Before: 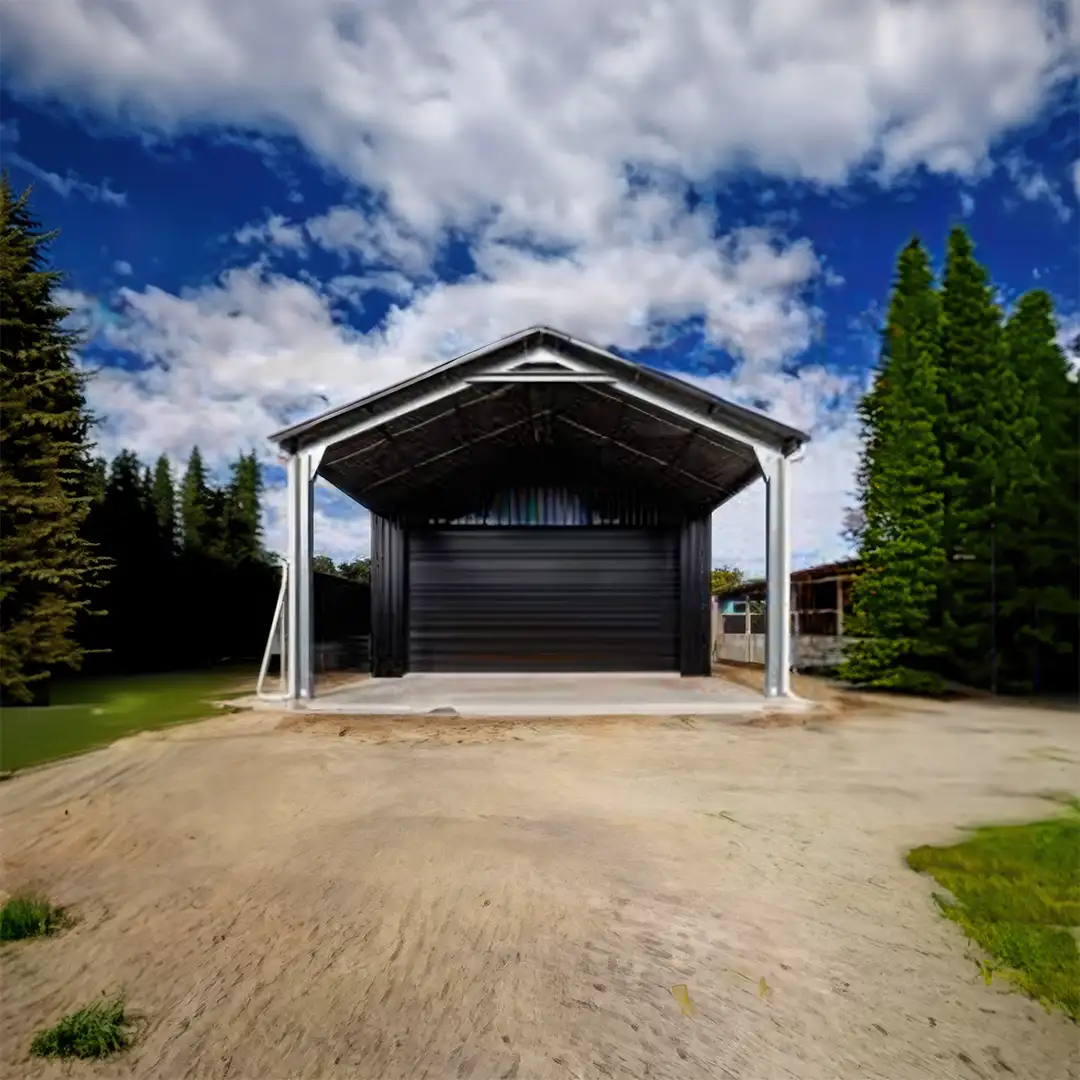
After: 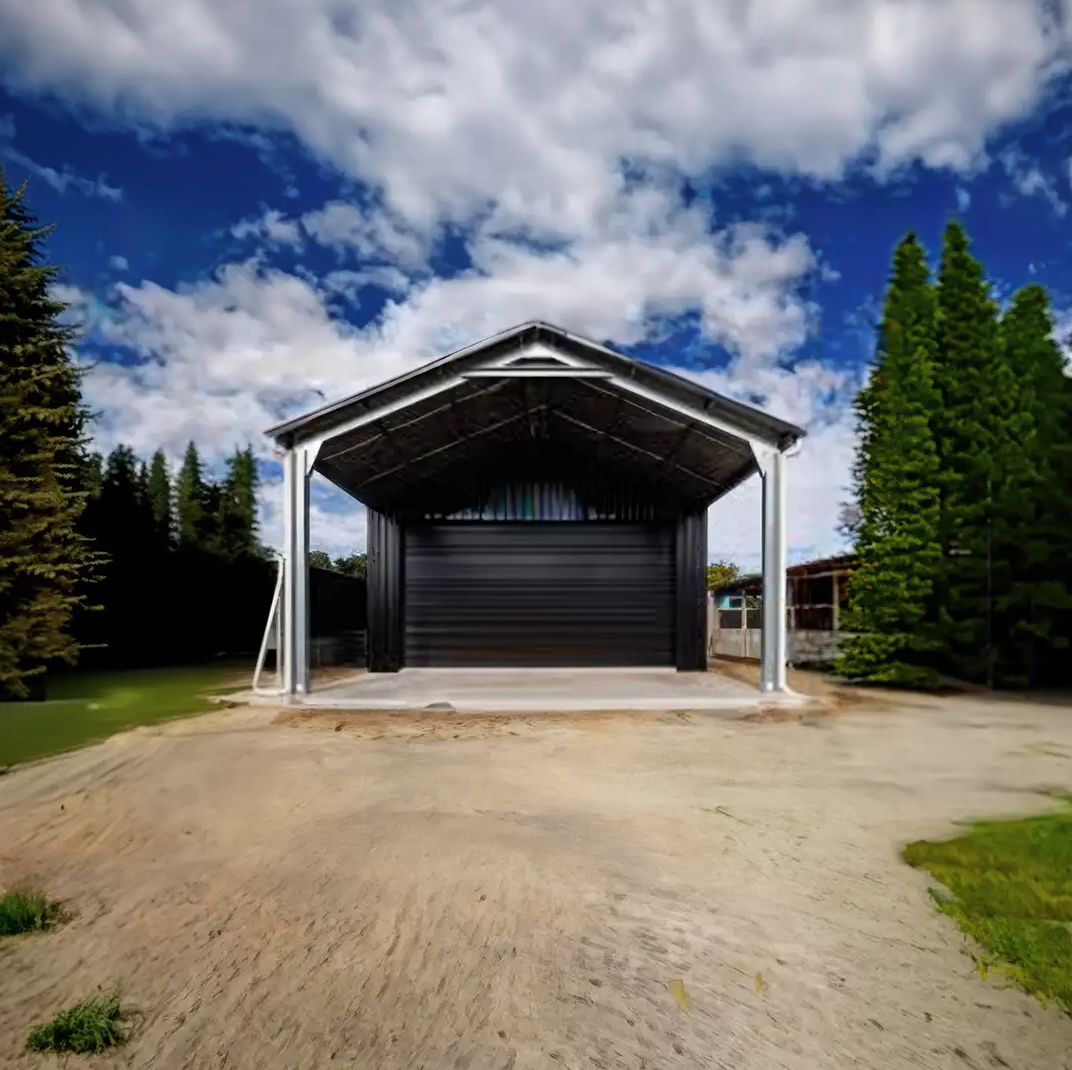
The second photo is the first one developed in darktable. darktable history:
contrast brightness saturation: contrast 0.01, saturation -0.05
crop: left 0.434%, top 0.485%, right 0.244%, bottom 0.386%
